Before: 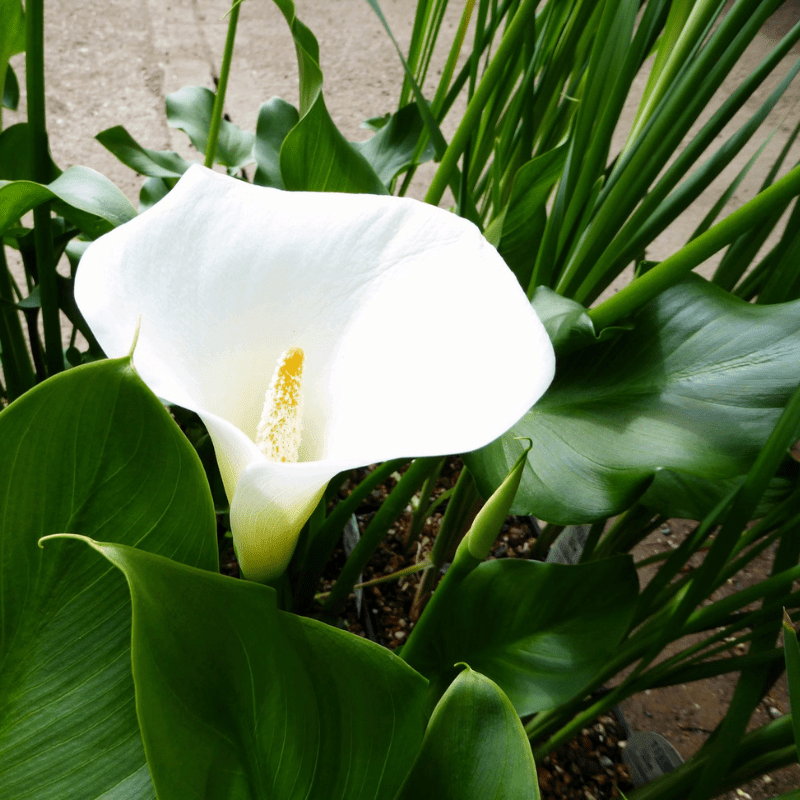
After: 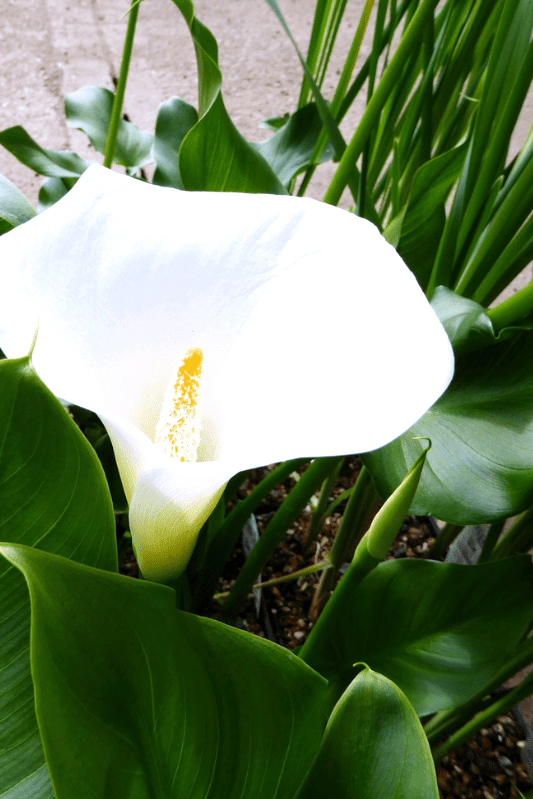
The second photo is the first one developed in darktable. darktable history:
exposure: exposure 0.2 EV, compensate highlight preservation false
white balance: red 1.004, blue 1.096
crop and rotate: left 12.648%, right 20.685%
